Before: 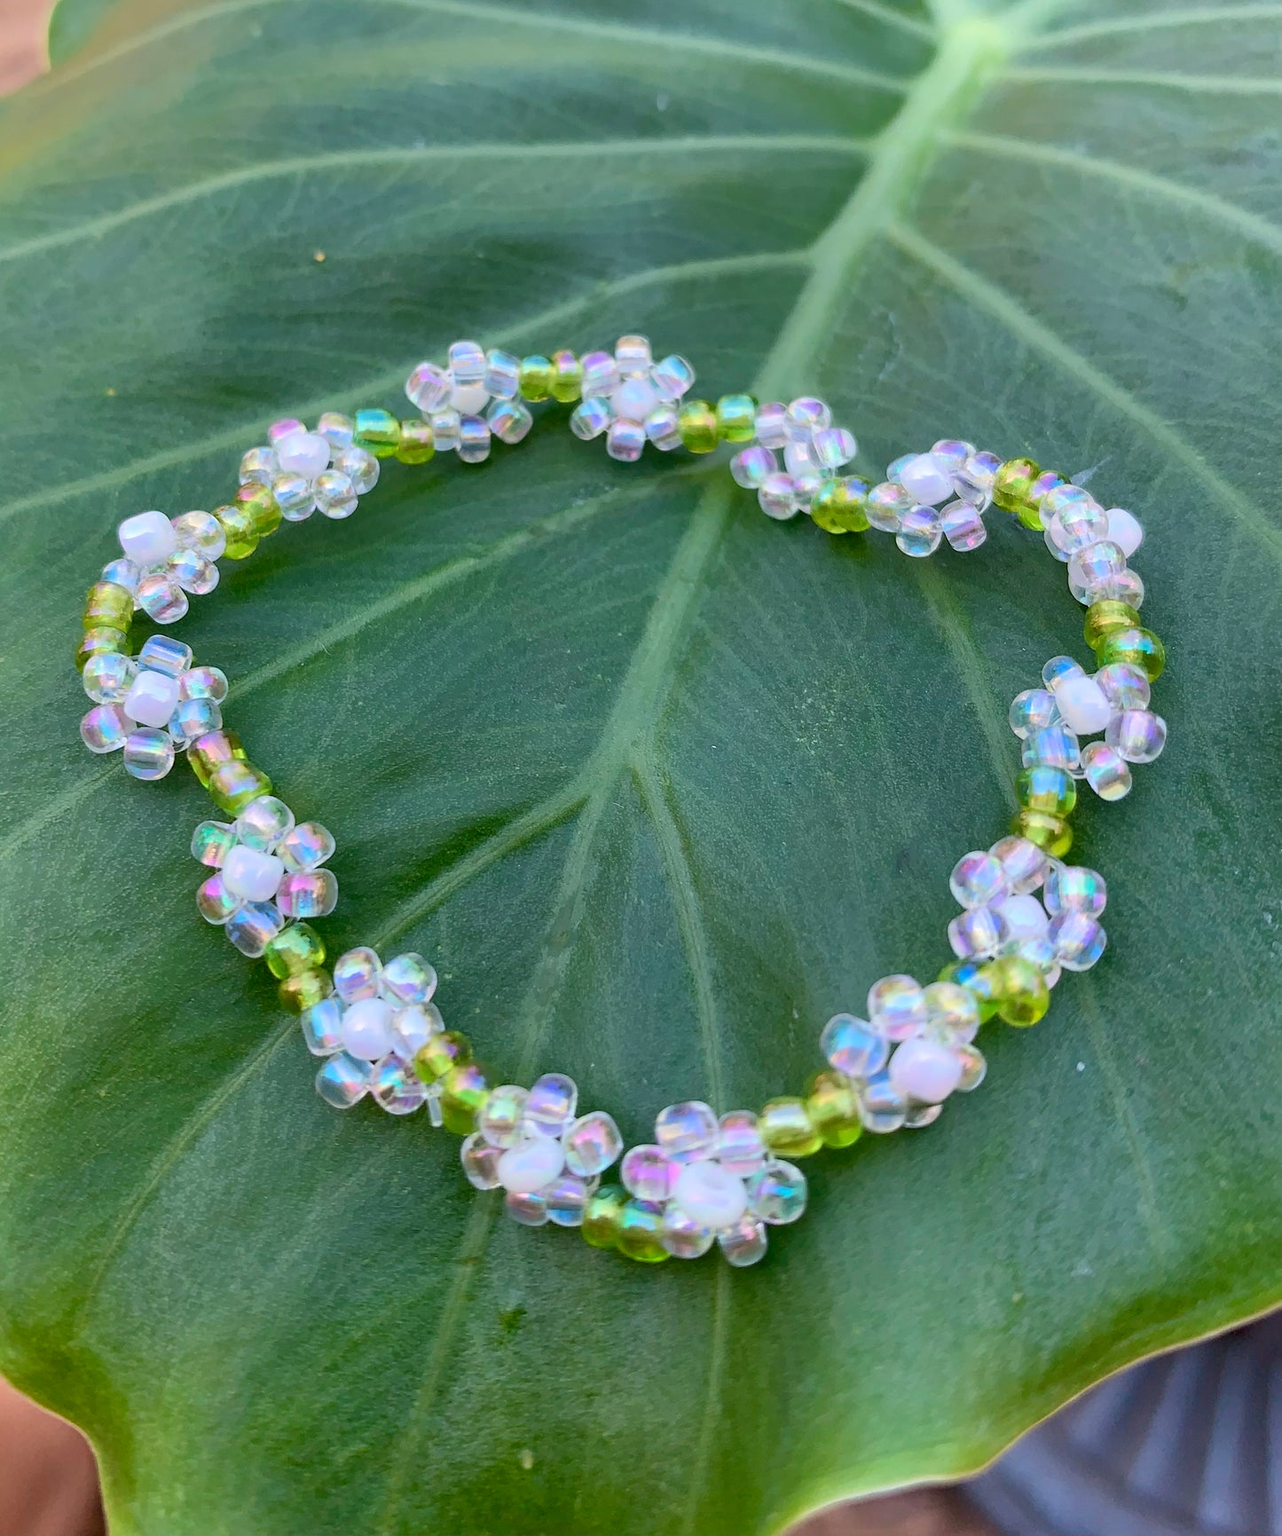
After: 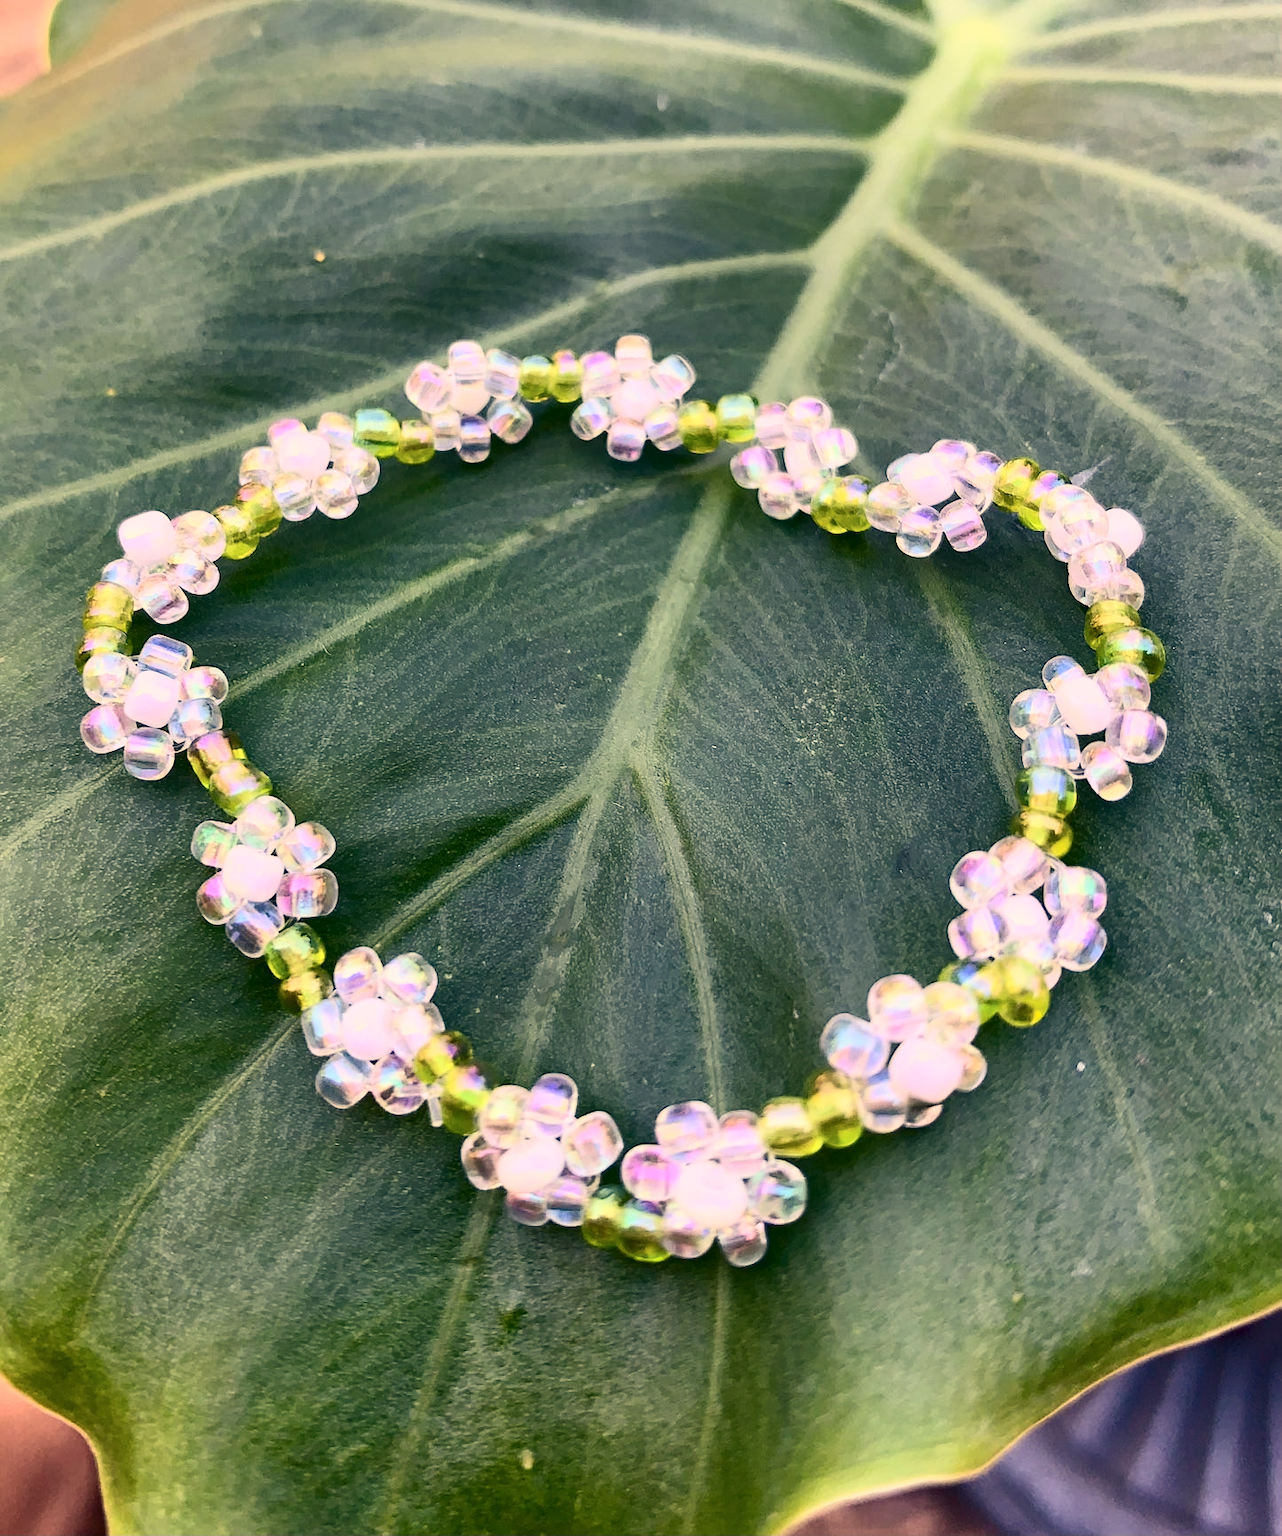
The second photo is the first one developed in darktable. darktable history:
shadows and highlights: shadows 49, highlights -41, soften with gaussian
contrast brightness saturation: contrast 0.4, brightness 0.05, saturation 0.25
color correction: highlights a* 19.59, highlights b* 27.49, shadows a* 3.46, shadows b* -17.28, saturation 0.73
